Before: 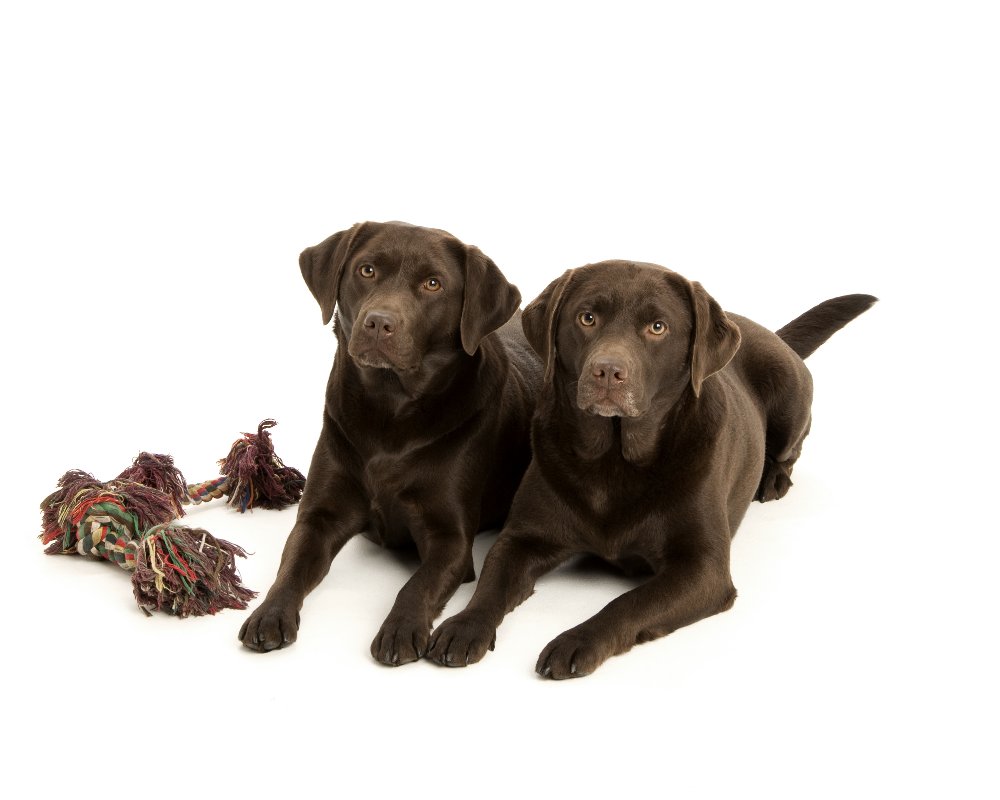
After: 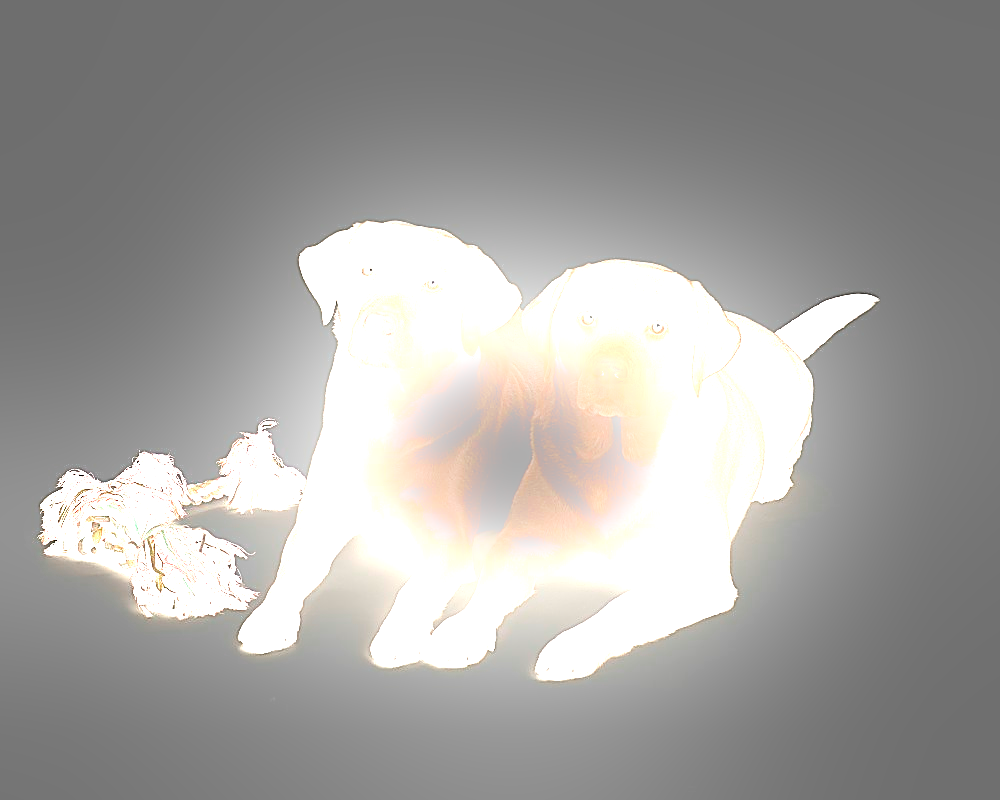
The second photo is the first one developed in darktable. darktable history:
bloom: size 25%, threshold 5%, strength 90%
exposure: exposure 1.137 EV, compensate highlight preservation false
sharpen: radius 1.4, amount 1.25, threshold 0.7
